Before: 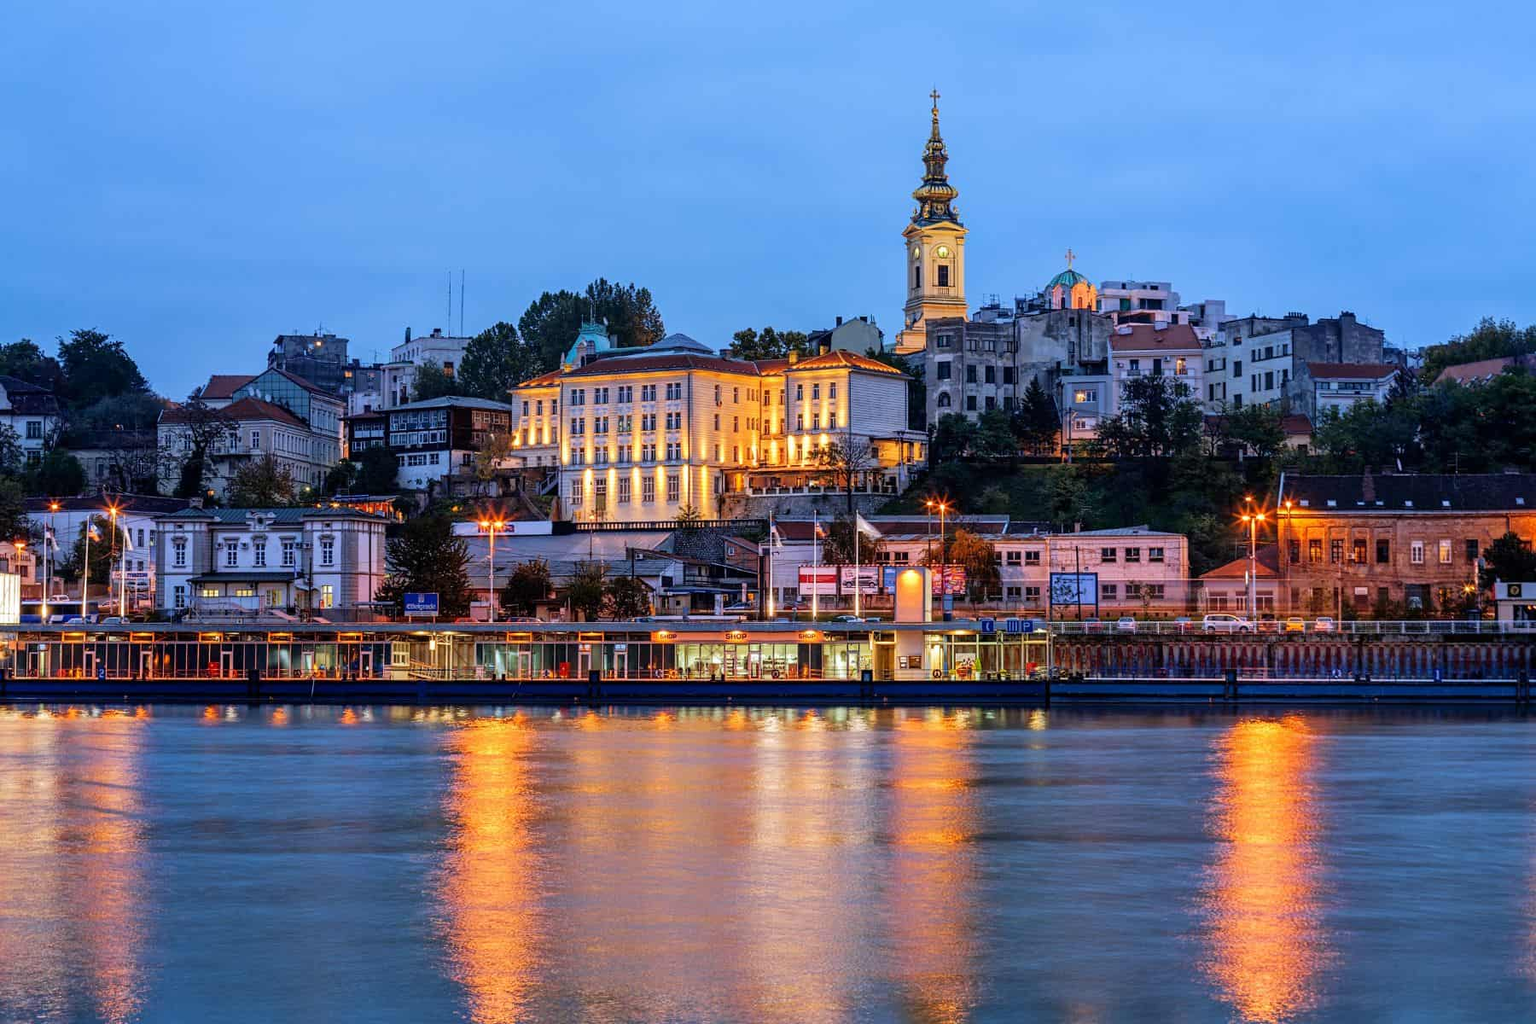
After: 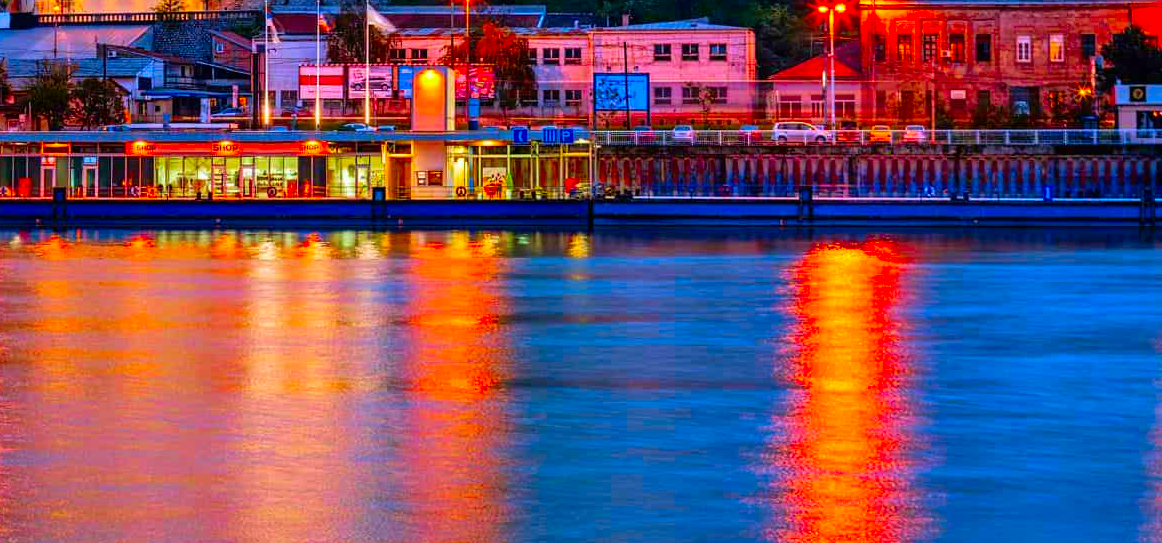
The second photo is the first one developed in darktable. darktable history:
color correction: highlights b* 0.028, saturation 2.13
velvia: strength 27.25%
crop and rotate: left 35.403%, top 49.872%, bottom 4.839%
